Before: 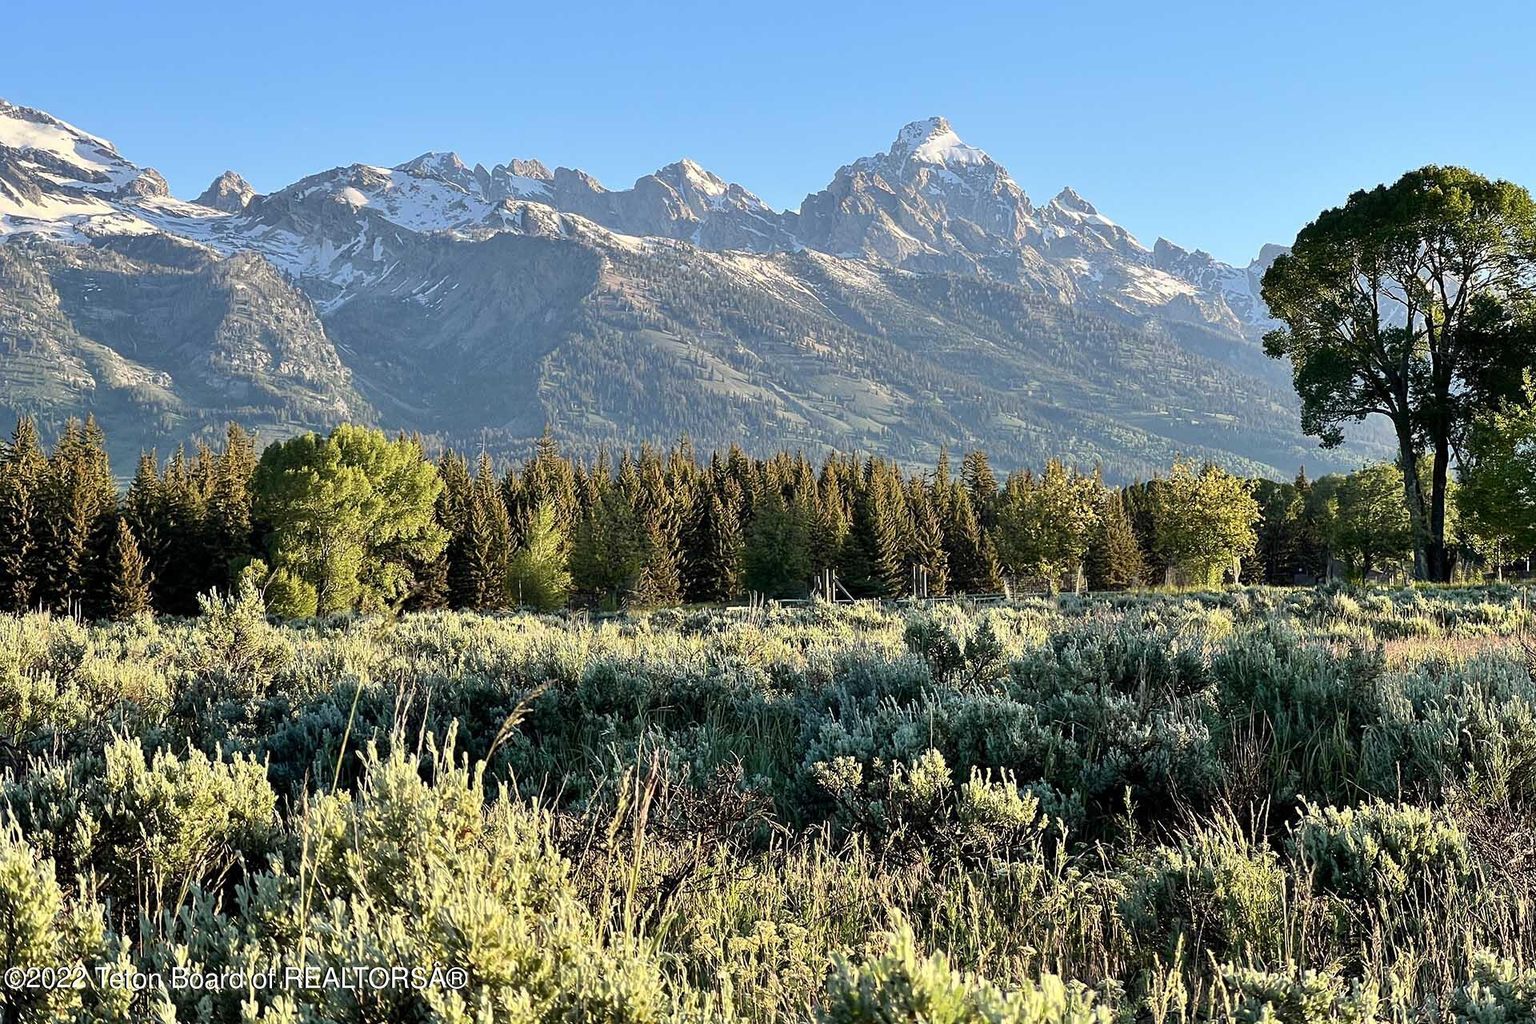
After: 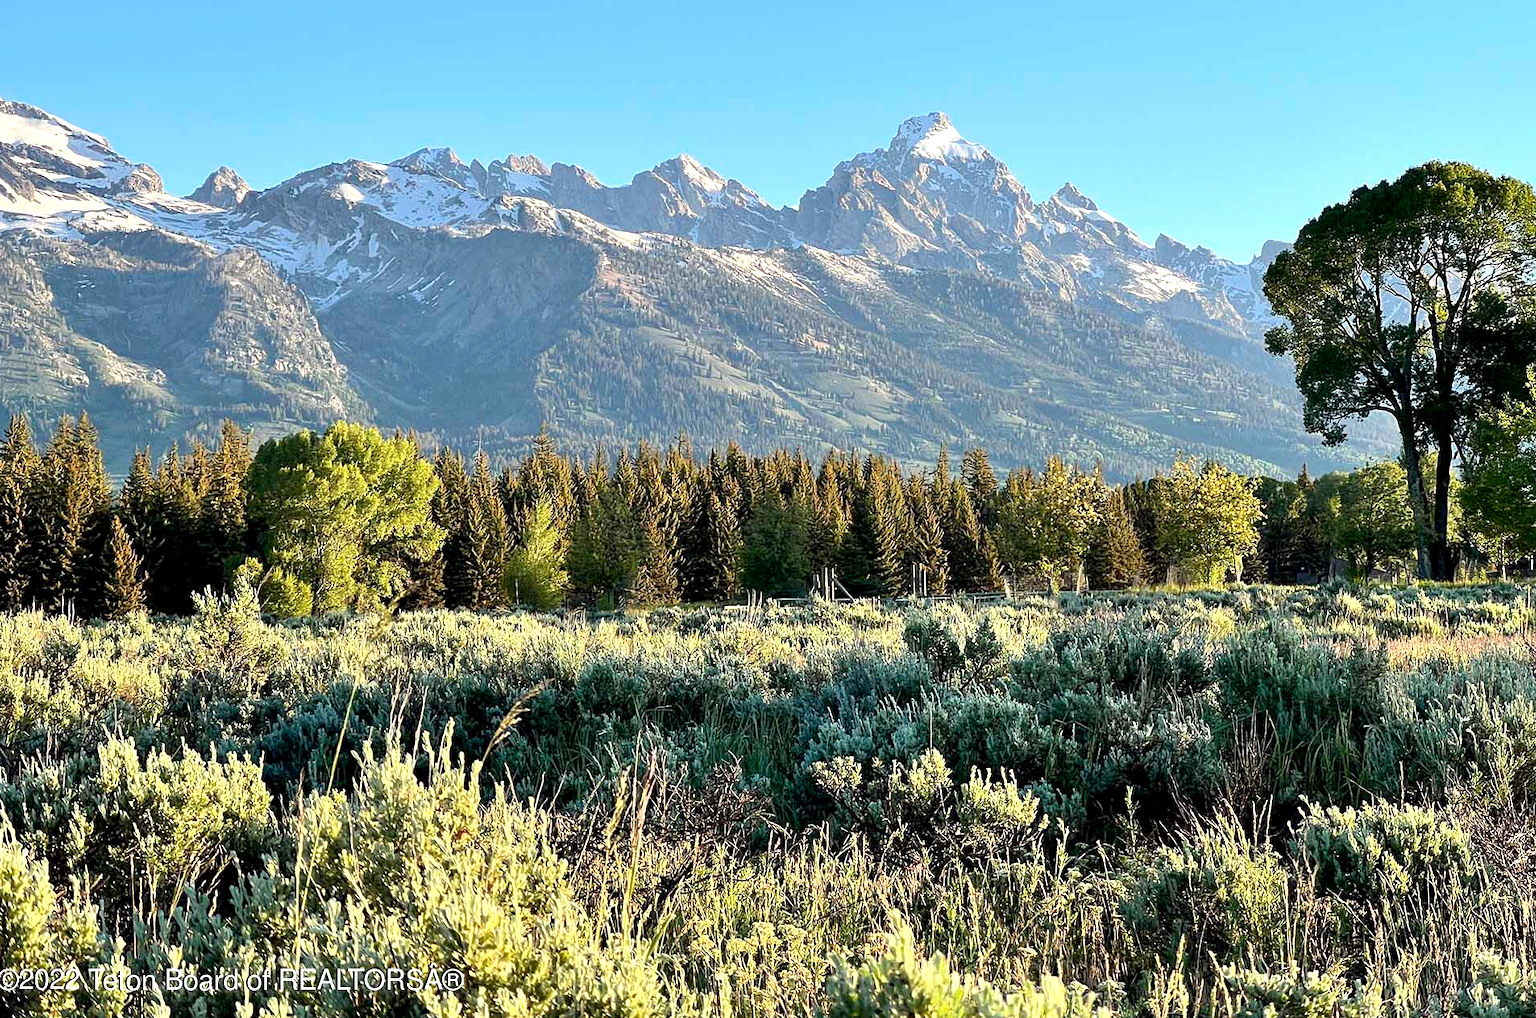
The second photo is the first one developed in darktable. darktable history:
exposure: black level correction 0.003, exposure 0.388 EV, compensate exposure bias true, compensate highlight preservation false
crop: left 0.474%, top 0.586%, right 0.251%, bottom 0.639%
